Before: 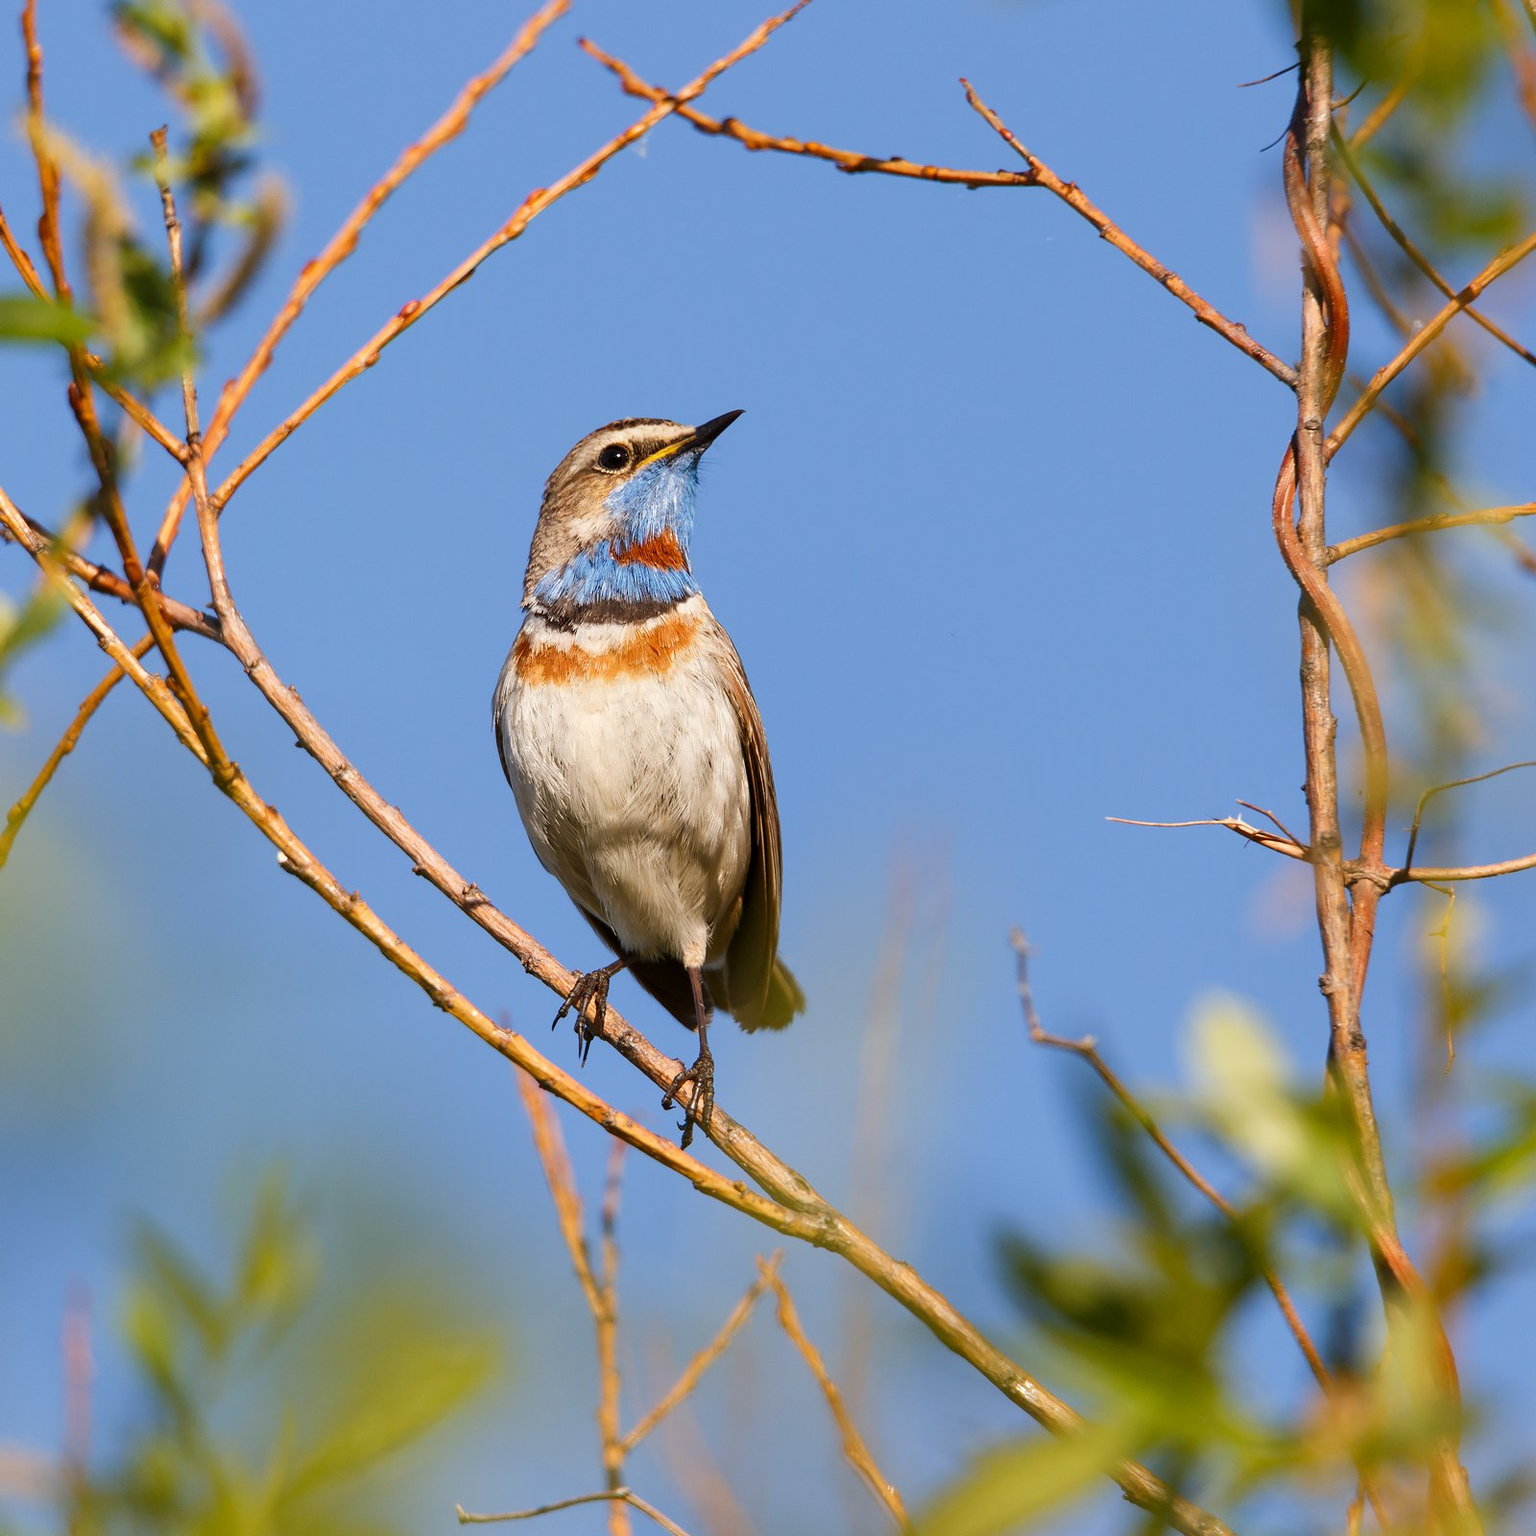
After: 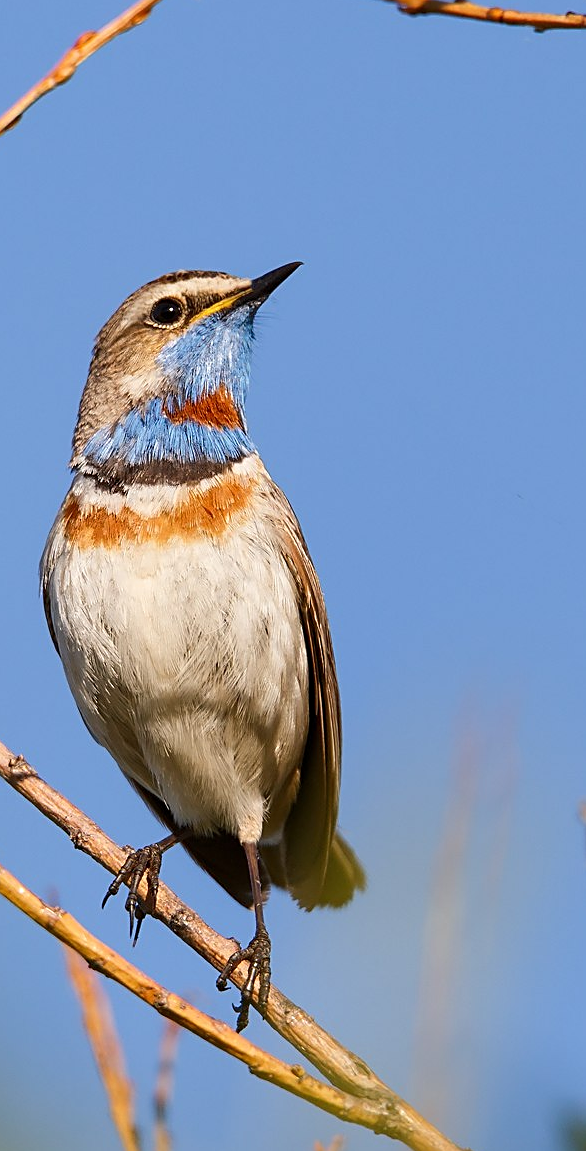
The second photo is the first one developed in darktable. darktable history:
sharpen: on, module defaults
crop and rotate: left 29.651%, top 10.372%, right 33.68%, bottom 17.654%
